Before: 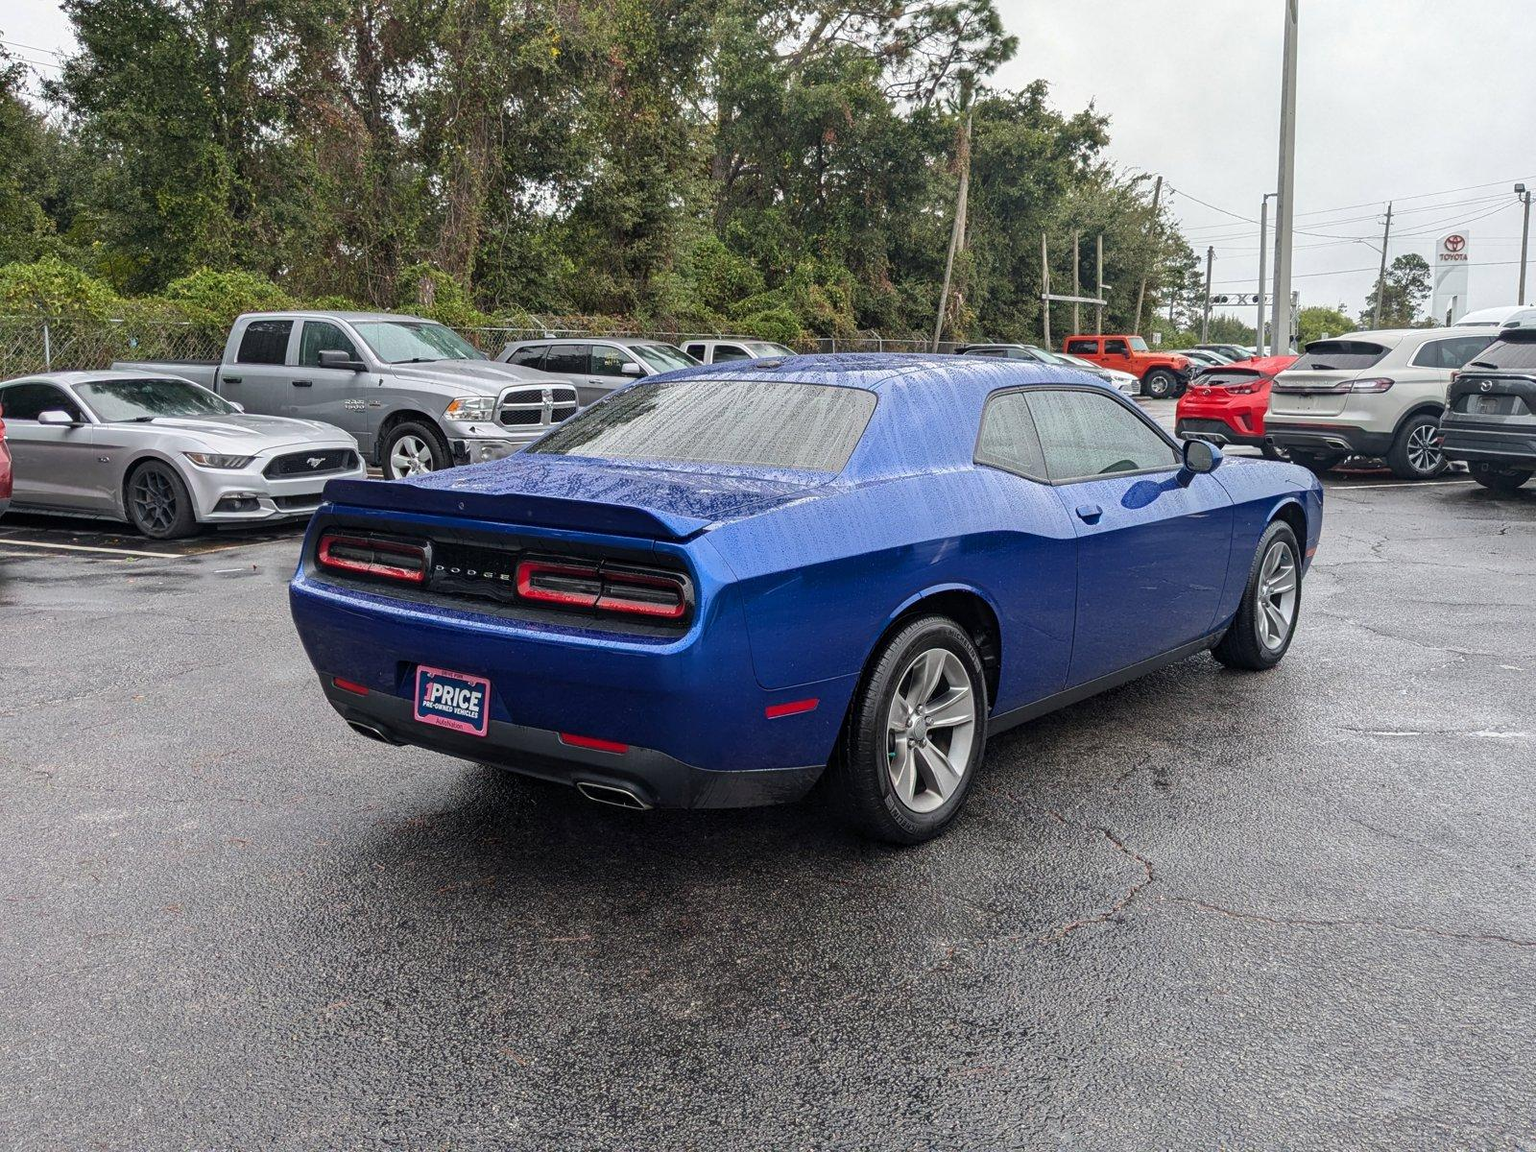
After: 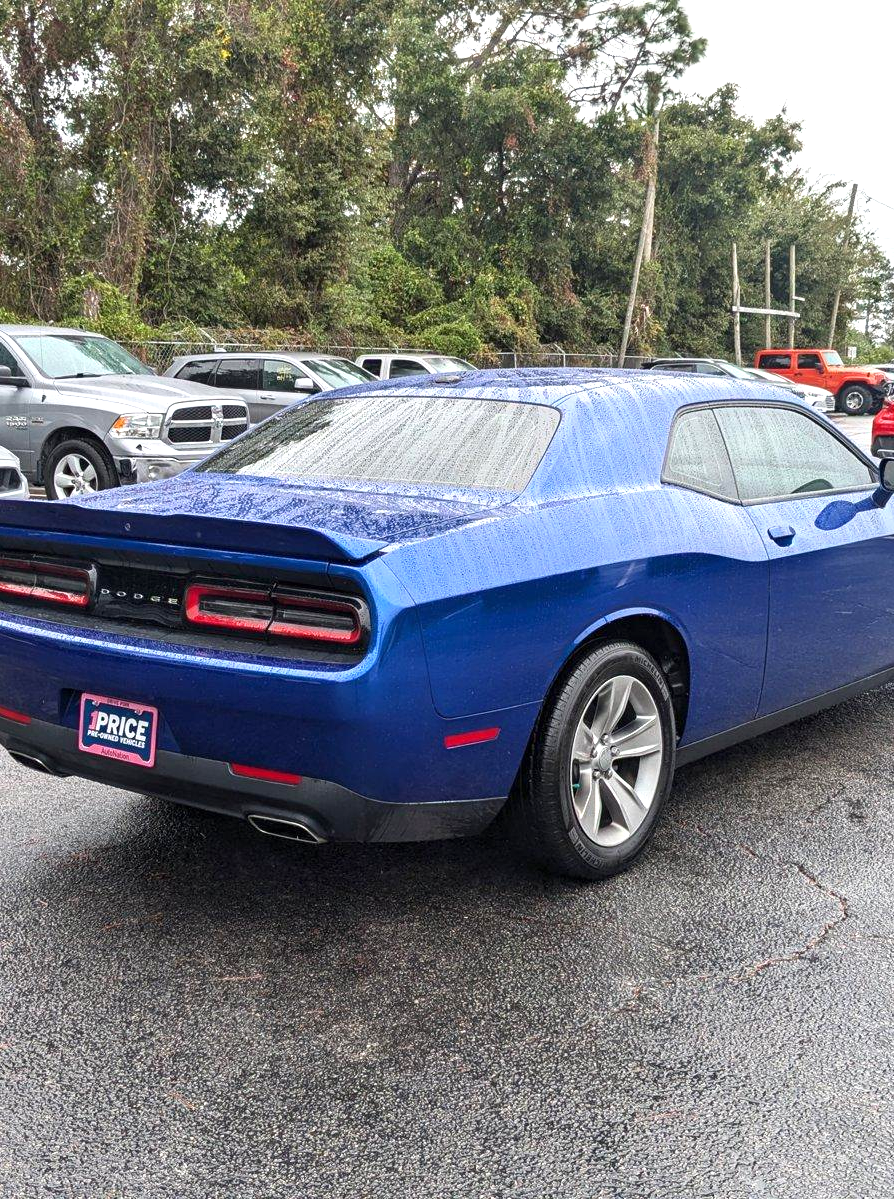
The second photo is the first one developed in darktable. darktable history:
tone equalizer: edges refinement/feathering 500, mask exposure compensation -1.57 EV, preserve details no
exposure: exposure 0.665 EV, compensate exposure bias true, compensate highlight preservation false
shadows and highlights: shadows 1.11, highlights 38.39
crop: left 22.063%, right 22.027%, bottom 0.015%
